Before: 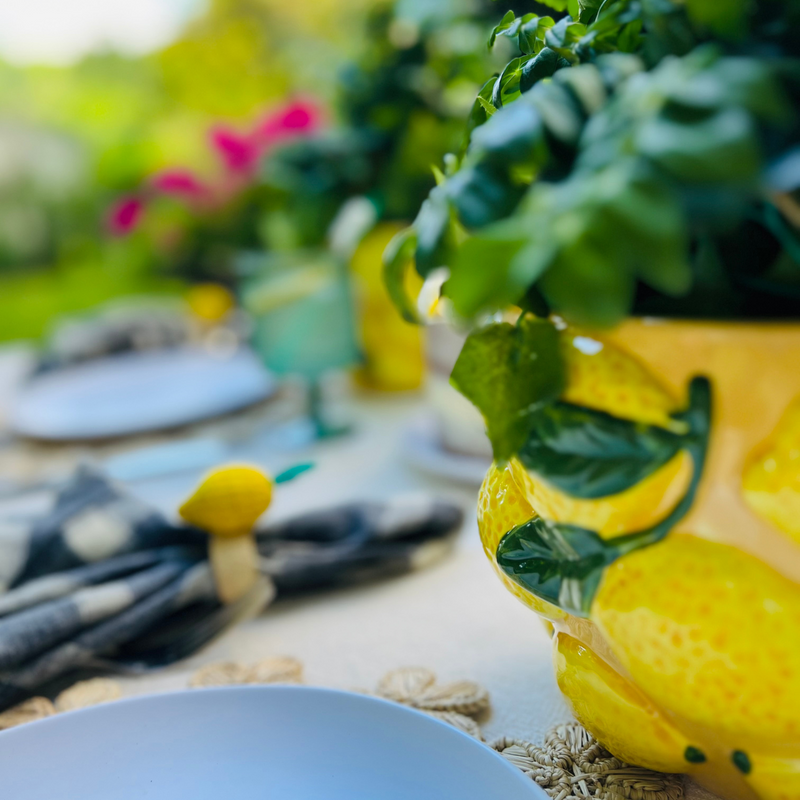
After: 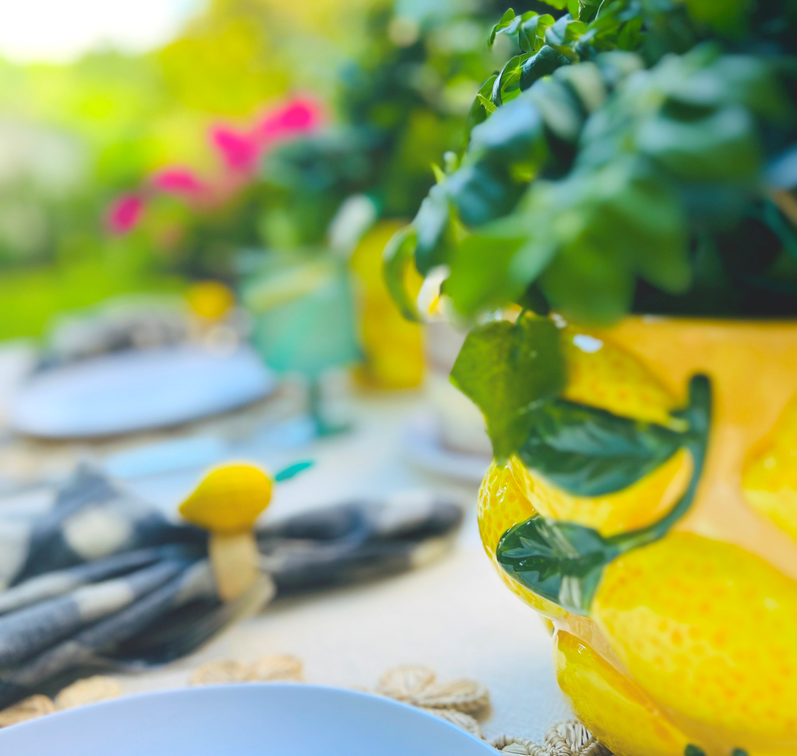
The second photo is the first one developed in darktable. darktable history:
crop: top 0.345%, right 0.266%, bottom 5.088%
exposure: exposure 0.561 EV, compensate highlight preservation false
local contrast: detail 69%
